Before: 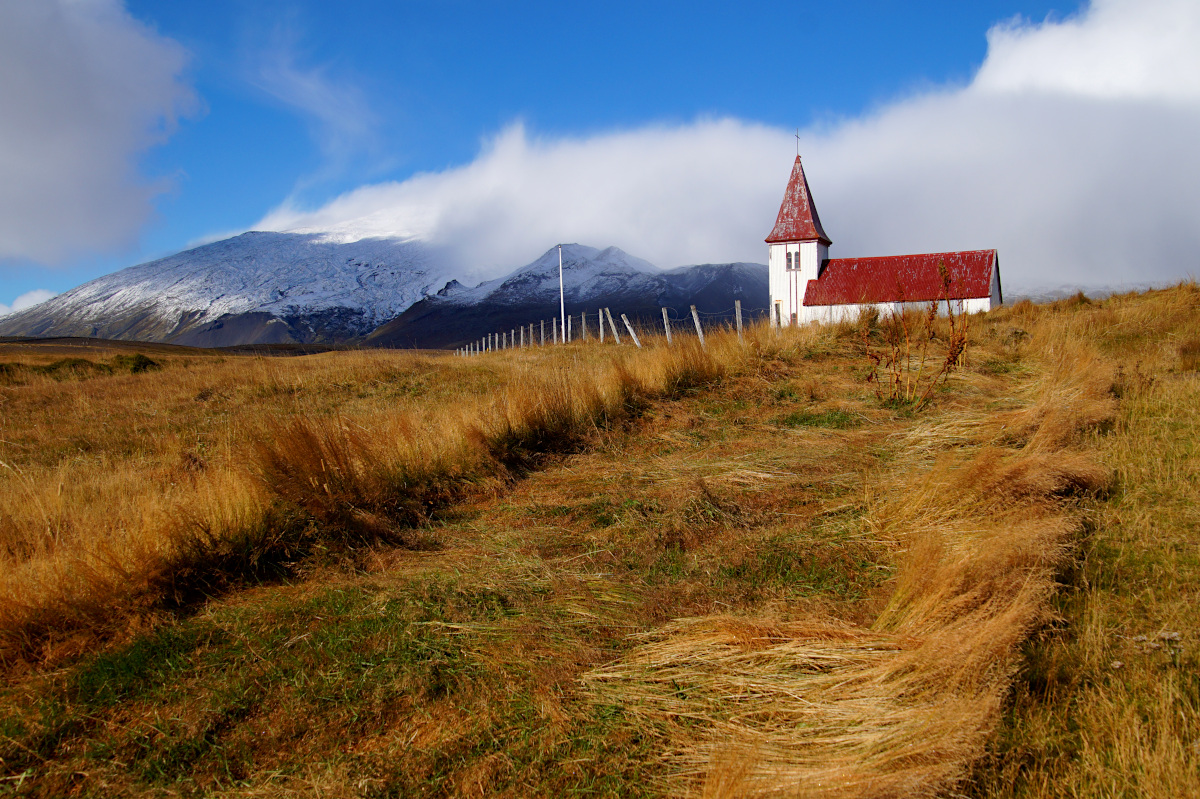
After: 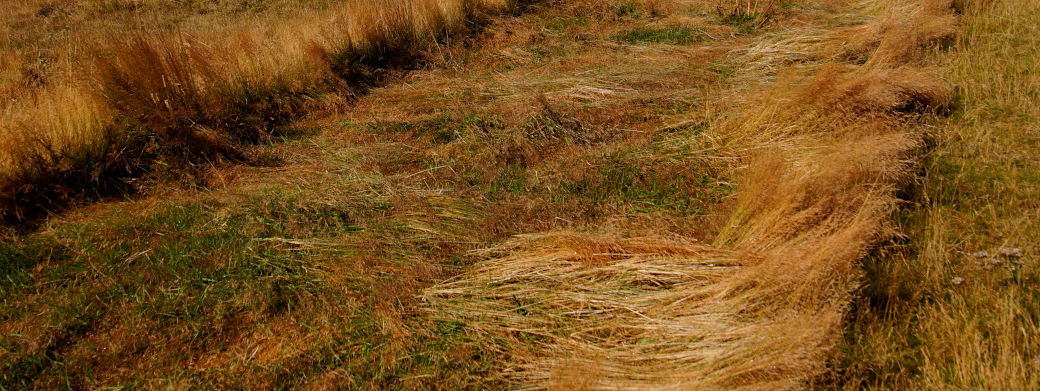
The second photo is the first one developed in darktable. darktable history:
crop and rotate: left 13.306%, top 48.129%, bottom 2.928%
white balance: red 1.004, blue 1.096
